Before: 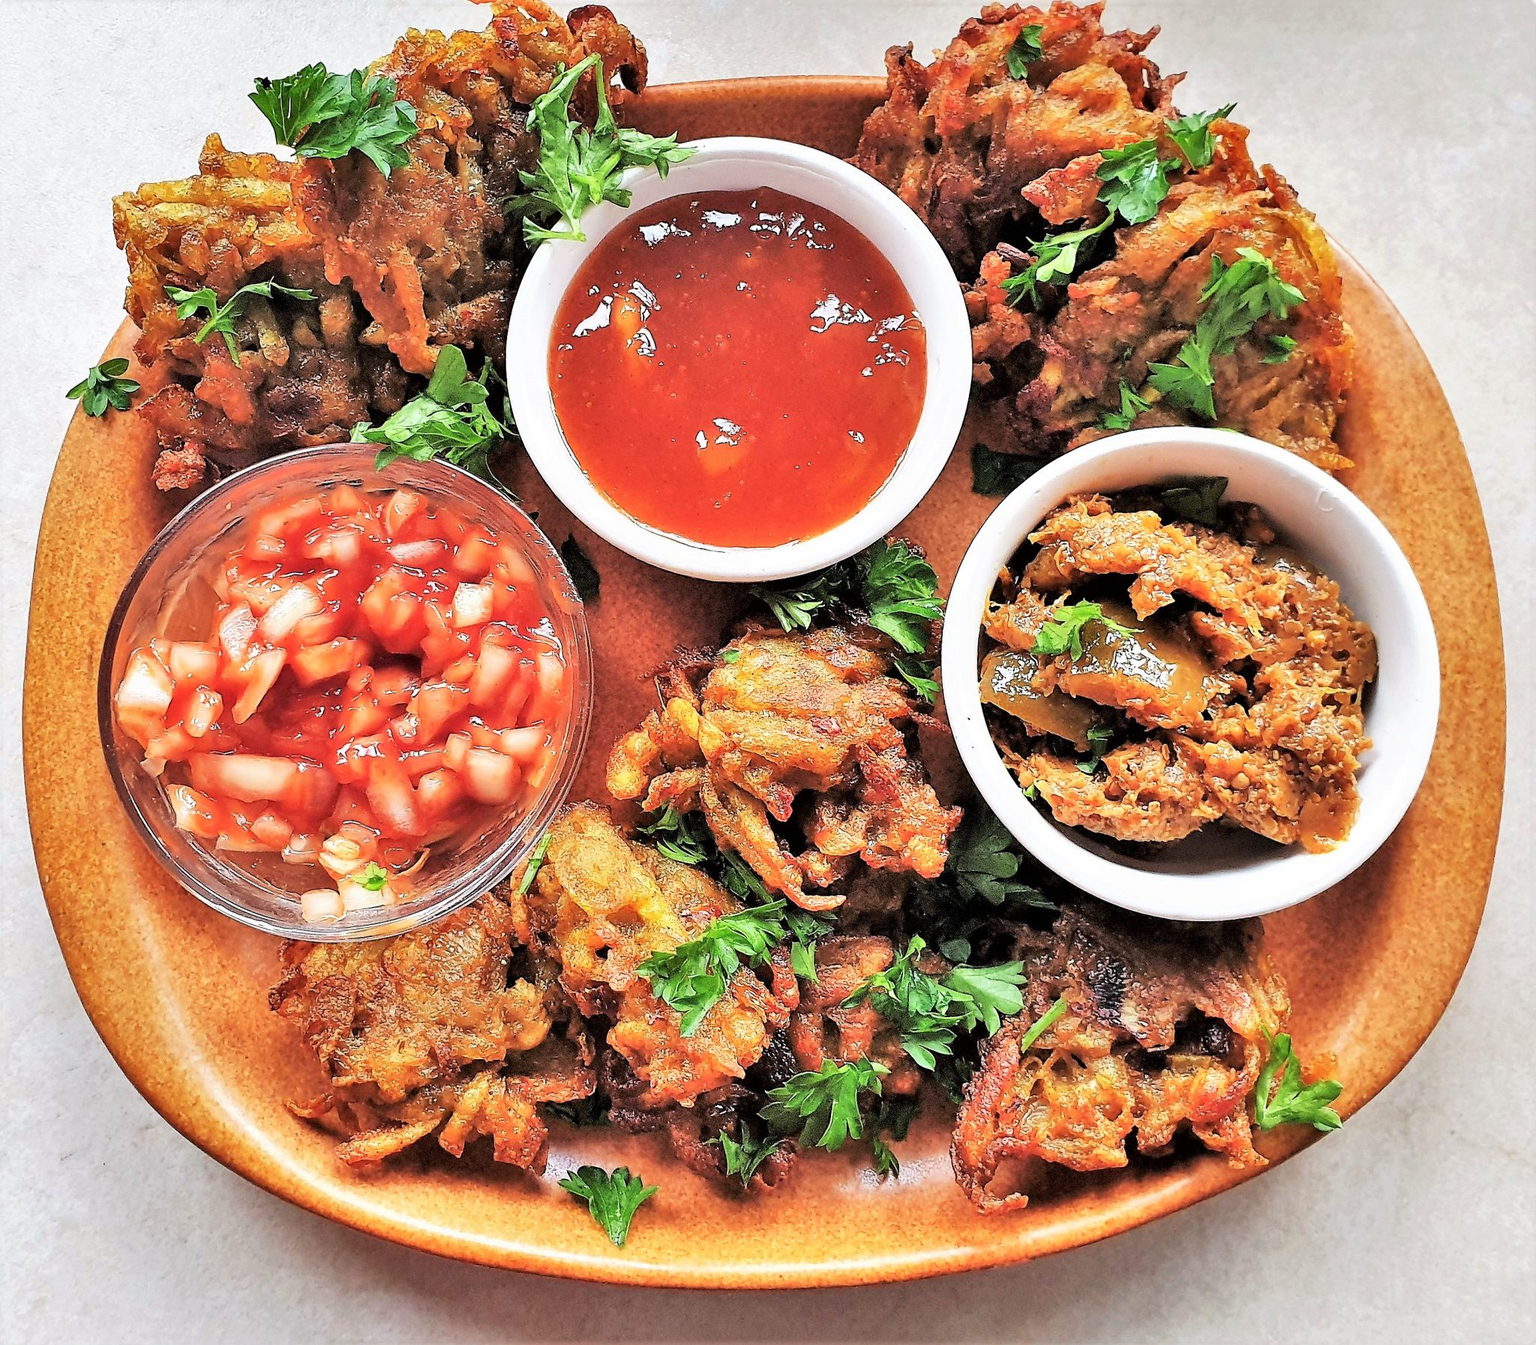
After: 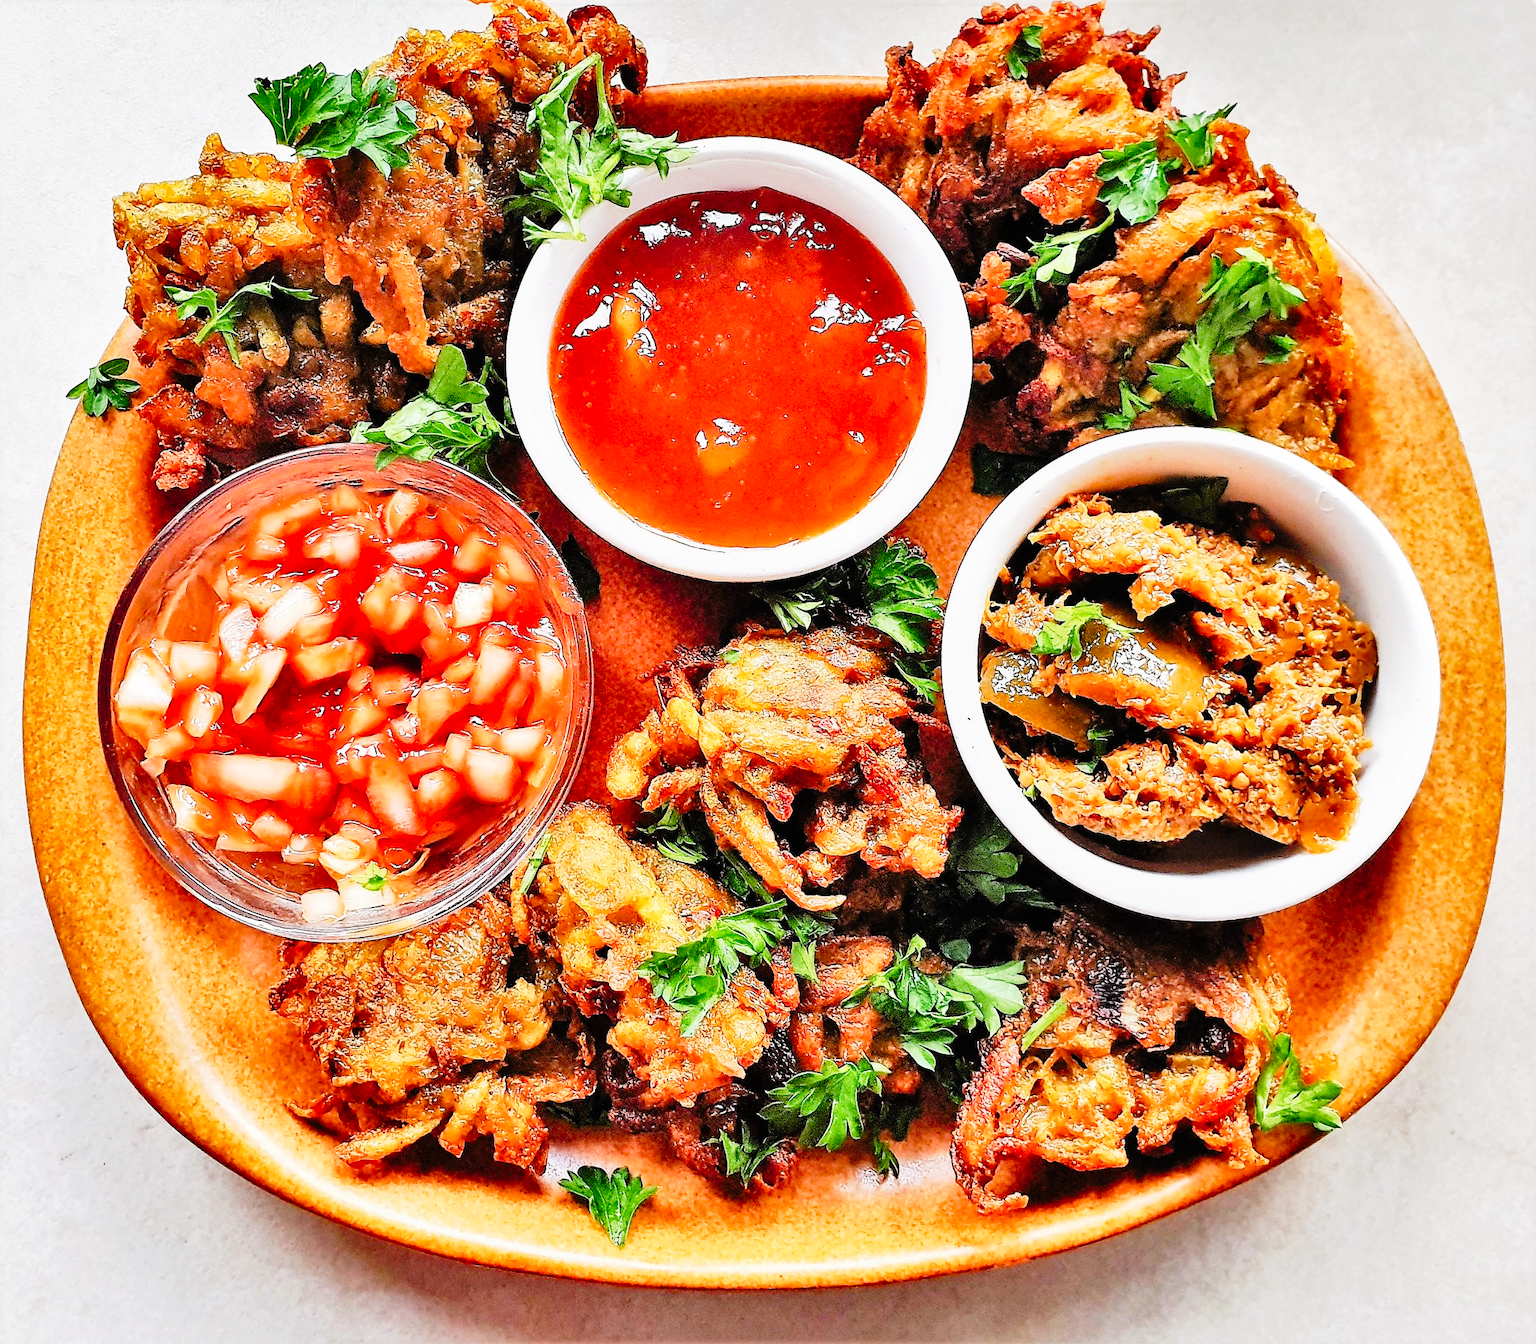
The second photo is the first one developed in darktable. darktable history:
tone curve: curves: ch0 [(0, 0.014) (0.17, 0.099) (0.392, 0.438) (0.725, 0.828) (0.872, 0.918) (1, 0.981)]; ch1 [(0, 0) (0.402, 0.36) (0.488, 0.466) (0.5, 0.499) (0.515, 0.515) (0.574, 0.595) (0.619, 0.65) (0.701, 0.725) (1, 1)]; ch2 [(0, 0) (0.432, 0.422) (0.486, 0.49) (0.503, 0.503) (0.523, 0.554) (0.562, 0.606) (0.644, 0.694) (0.717, 0.753) (1, 0.991)], preserve colors none
color balance rgb: highlights gain › chroma 0.161%, highlights gain › hue 331.48°, perceptual saturation grading › global saturation 25.355%, perceptual saturation grading › highlights -27.681%, perceptual saturation grading › shadows 32.753%, global vibrance 7.444%
local contrast: mode bilateral grid, contrast 20, coarseness 50, detail 119%, midtone range 0.2
